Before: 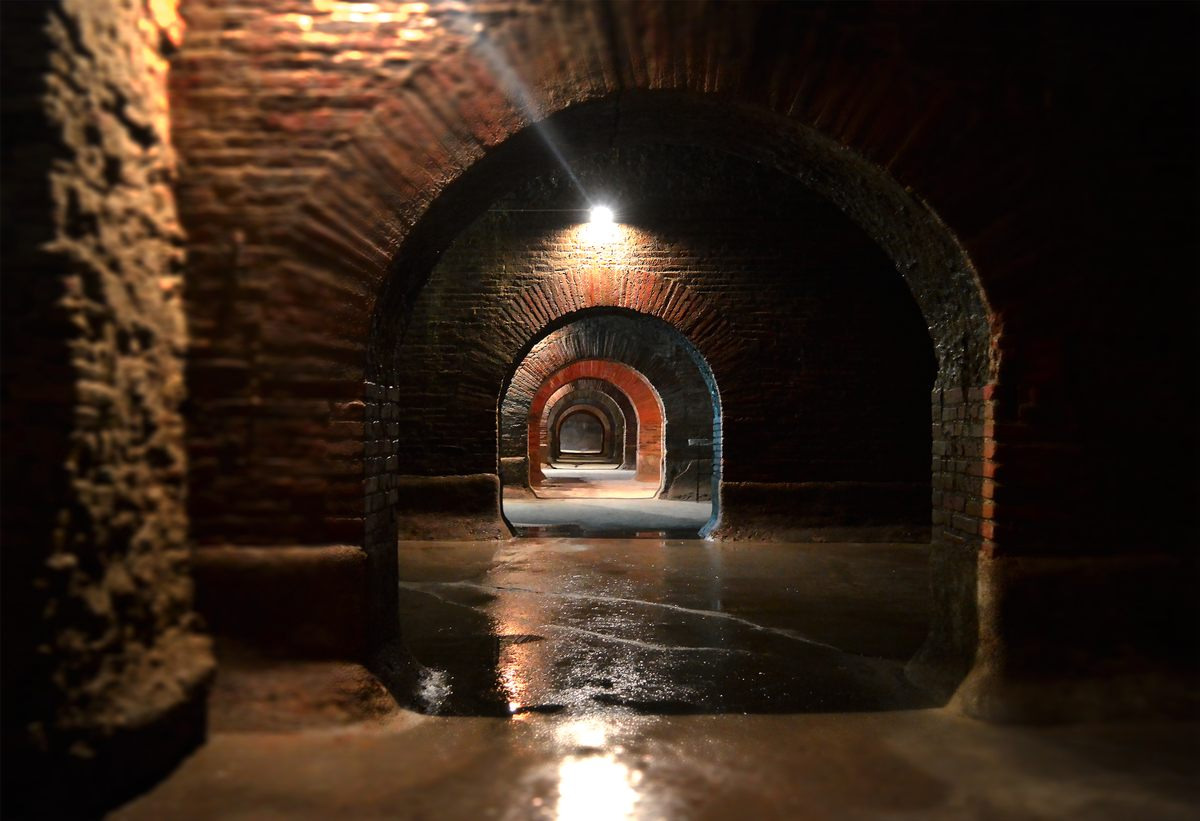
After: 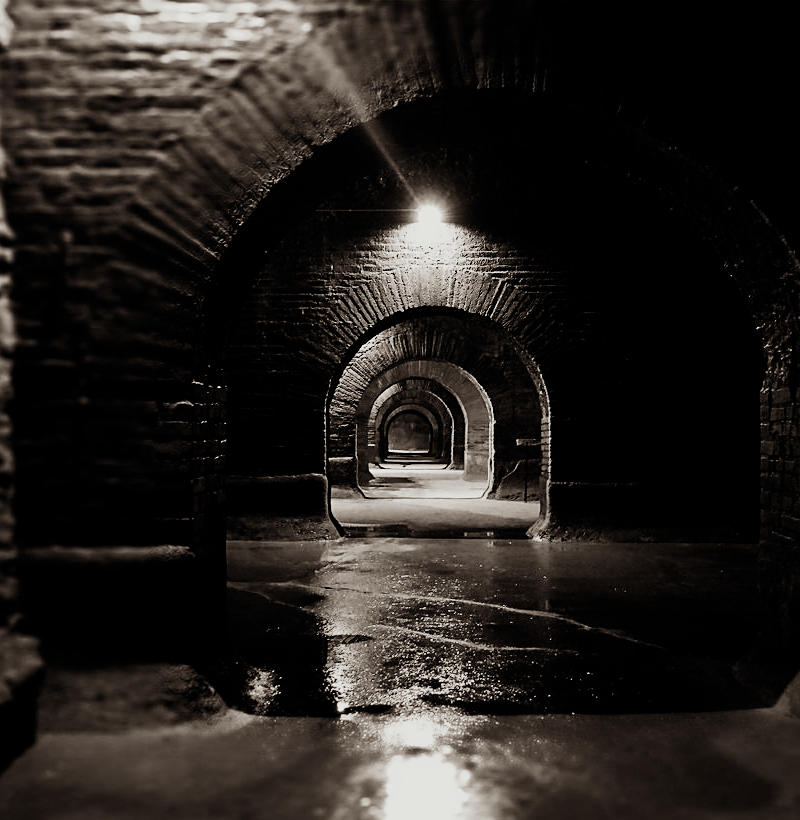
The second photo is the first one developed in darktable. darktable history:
filmic rgb: black relative exposure -5.15 EV, white relative exposure 3.96 EV, hardness 2.87, contrast 1.404, highlights saturation mix -20.75%, preserve chrominance RGB euclidean norm, color science v5 (2021), contrast in shadows safe, contrast in highlights safe
crop and rotate: left 14.343%, right 18.99%
color balance rgb: power › luminance 9.819%, power › chroma 2.818%, power › hue 57.22°, perceptual saturation grading › global saturation 20%, perceptual saturation grading › highlights -25.711%, perceptual saturation grading › shadows 49.618%, global vibrance 11.356%, contrast 4.826%
sharpen: amount 0.496
color calibration: output gray [0.22, 0.42, 0.37, 0], illuminant same as pipeline (D50), adaptation none (bypass), x 0.334, y 0.333, temperature 5003.57 K
